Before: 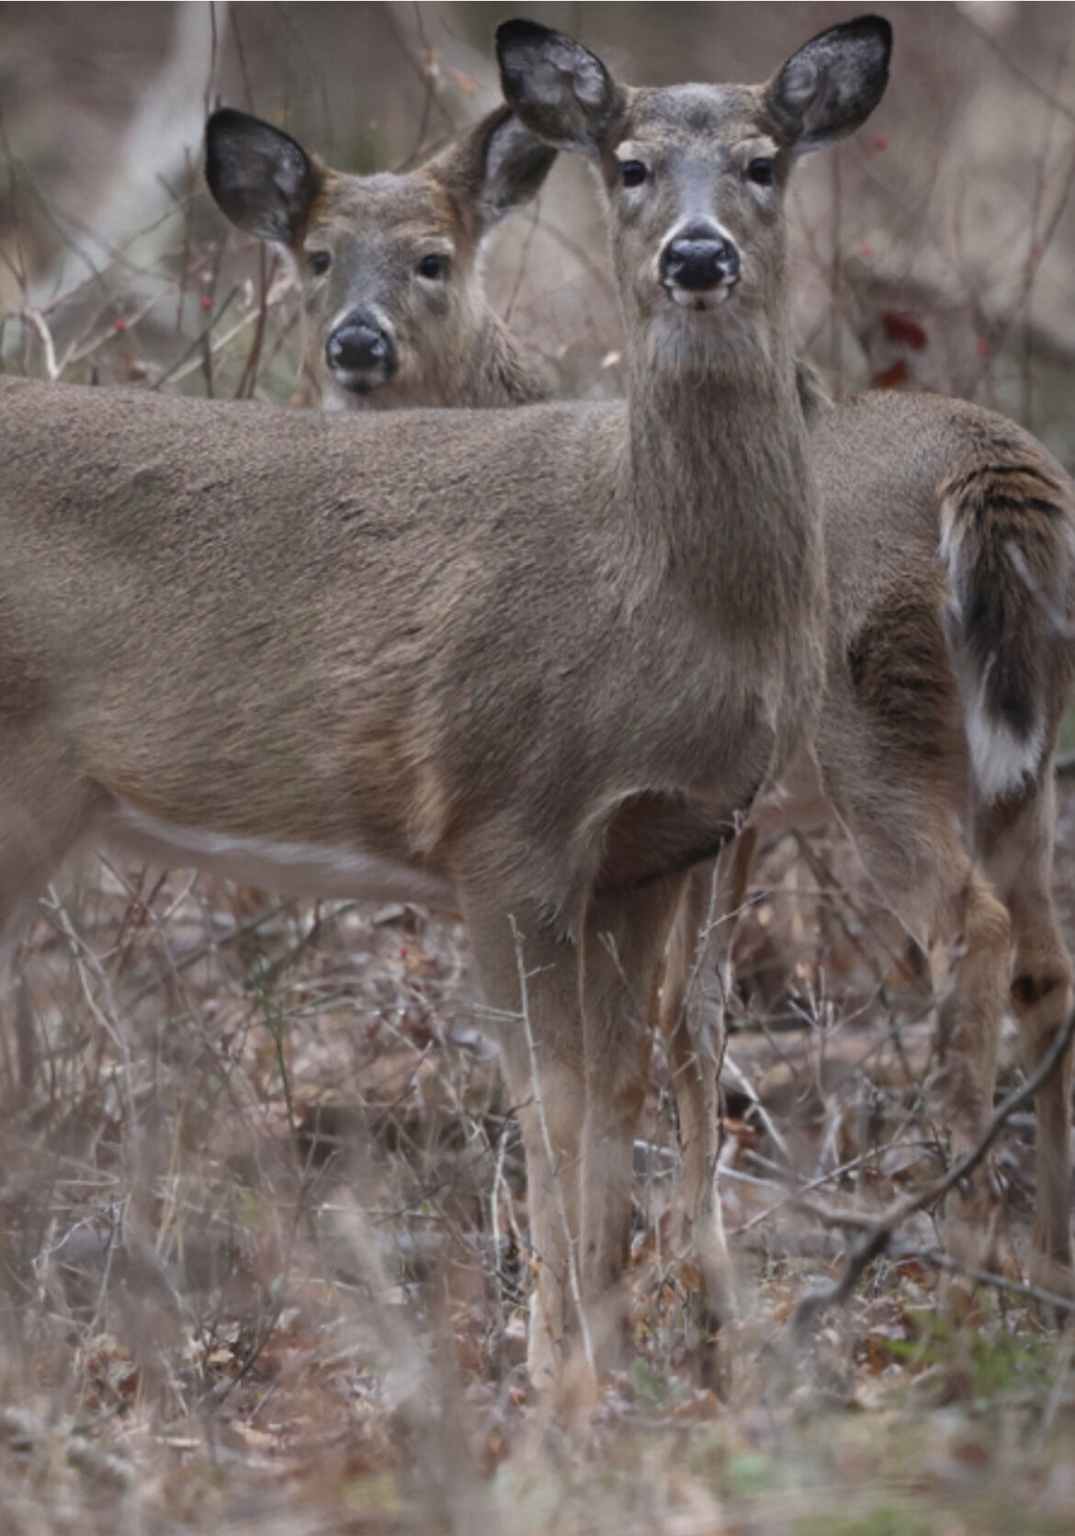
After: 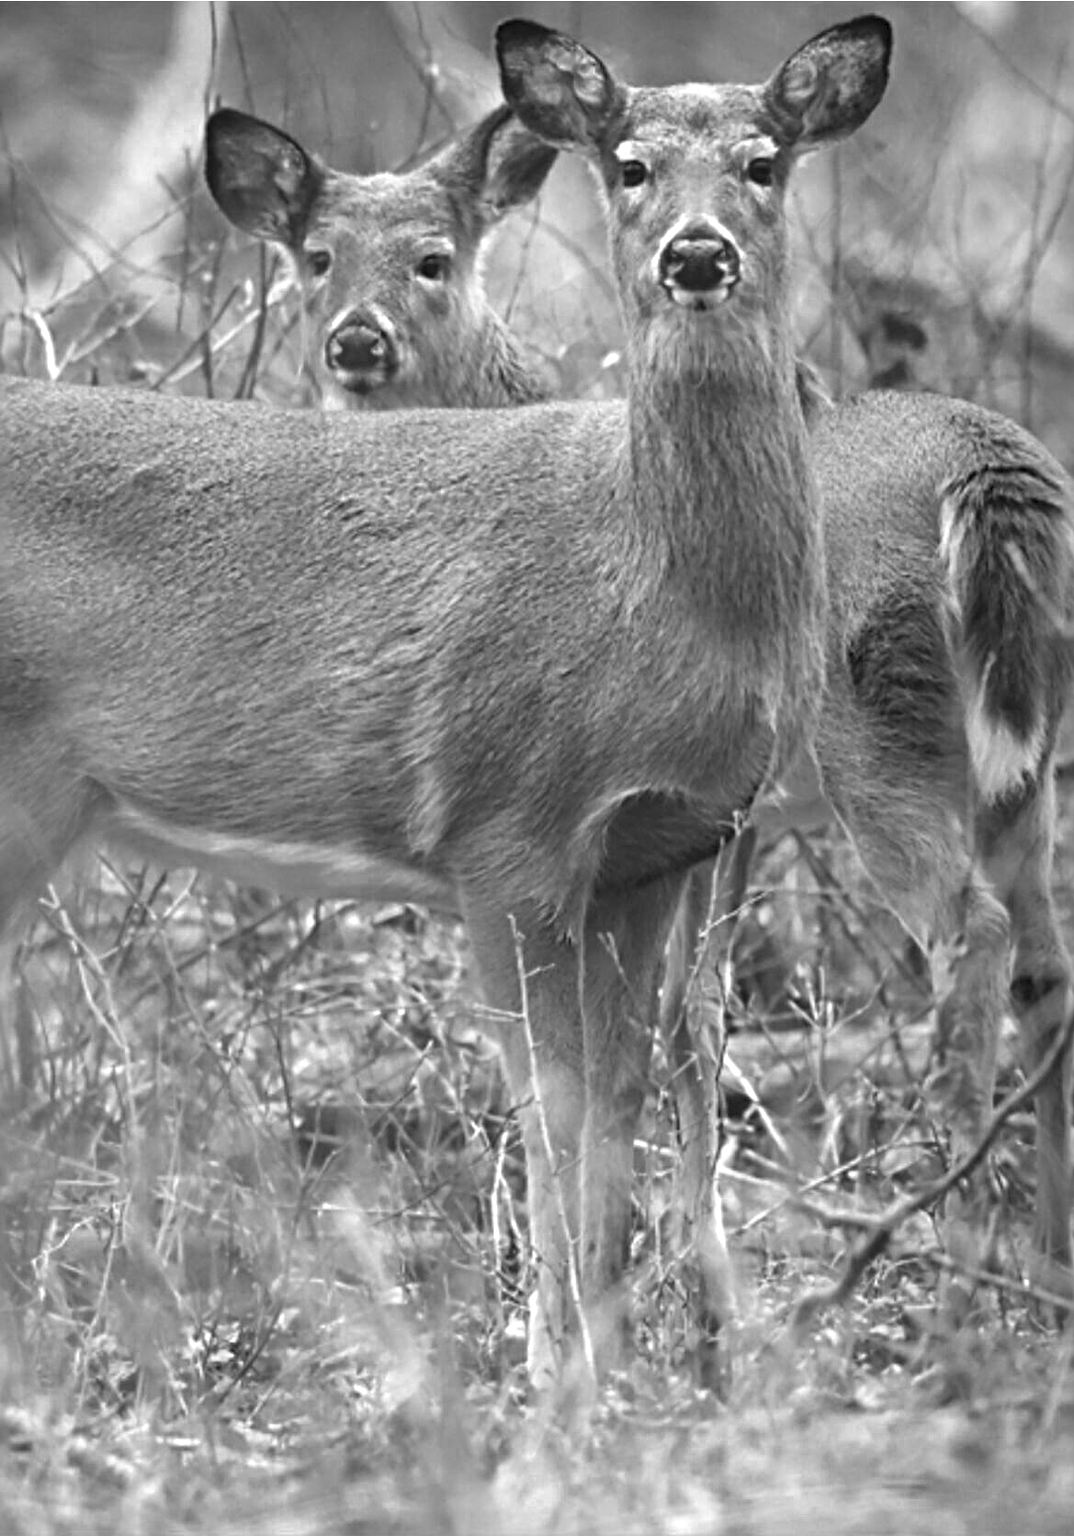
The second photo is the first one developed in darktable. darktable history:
color zones: curves: ch0 [(0.002, 0.593) (0.143, 0.417) (0.285, 0.541) (0.455, 0.289) (0.608, 0.327) (0.727, 0.283) (0.869, 0.571) (1, 0.603)]; ch1 [(0, 0) (0.143, 0) (0.286, 0) (0.429, 0) (0.571, 0) (0.714, 0) (0.857, 0)]
exposure: black level correction 0, exposure 0.95 EV, compensate exposure bias true, compensate highlight preservation false
sharpen: radius 4.883
